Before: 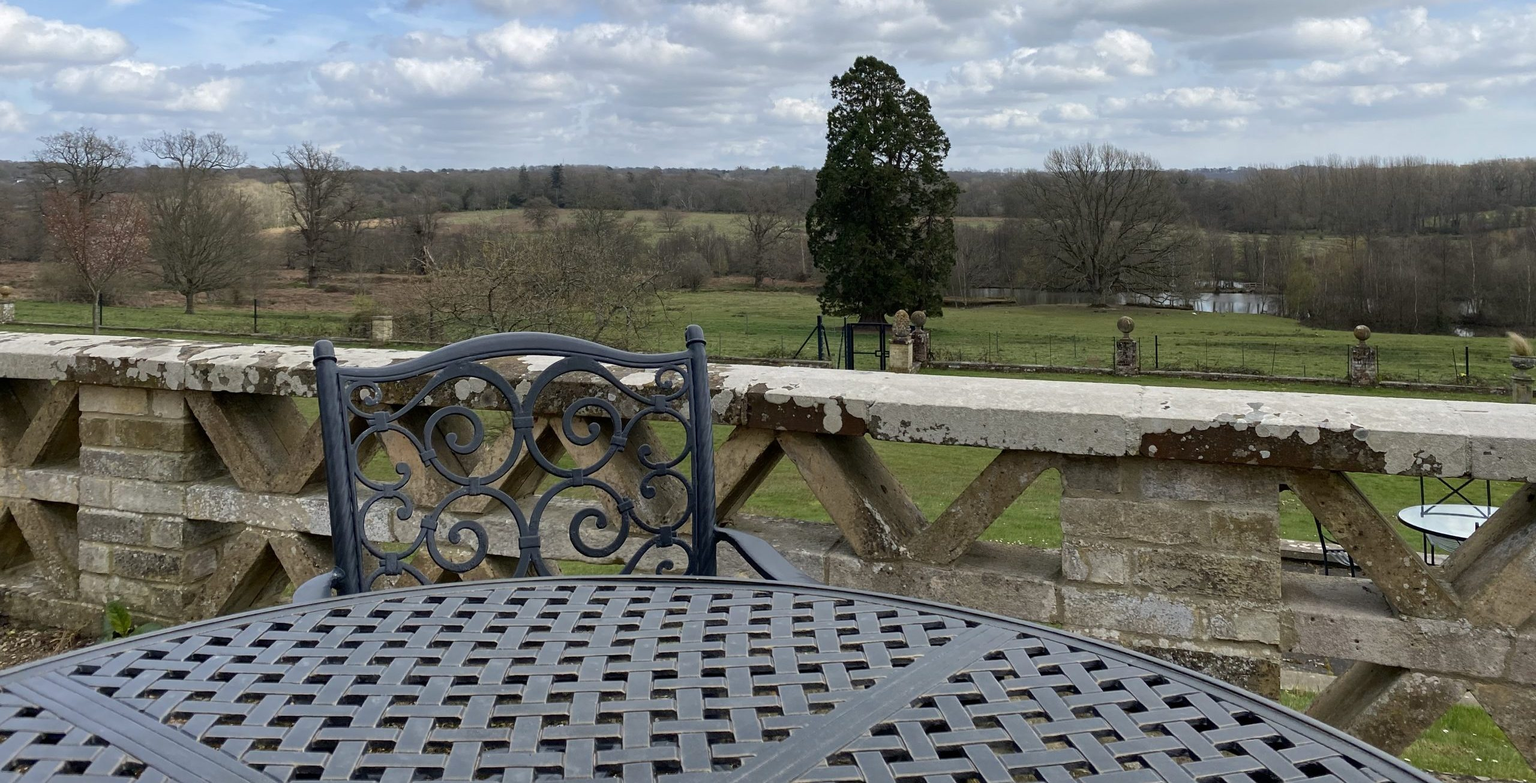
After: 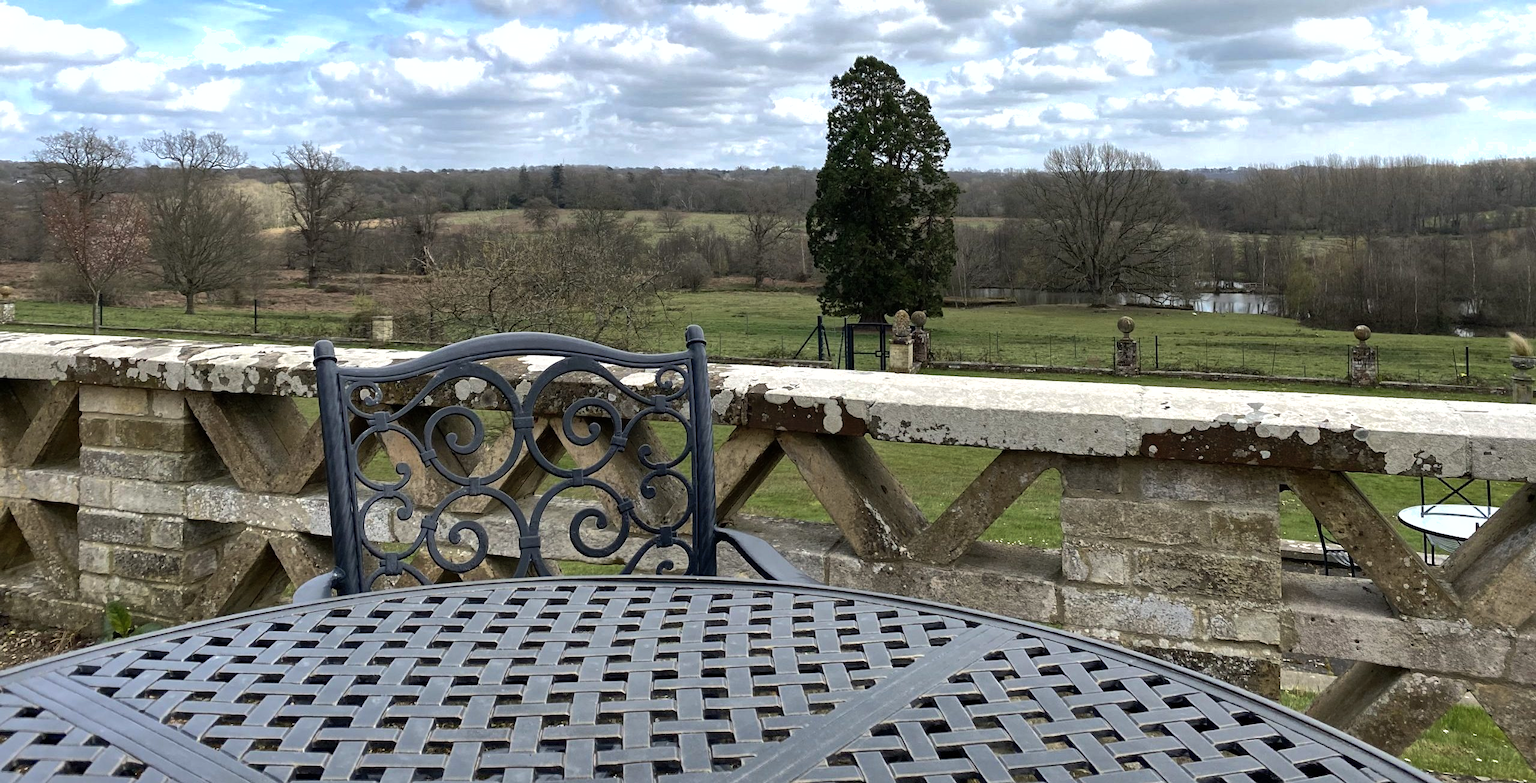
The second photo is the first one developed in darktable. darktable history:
shadows and highlights: on, module defaults
tone equalizer: -8 EV -0.75 EV, -7 EV -0.7 EV, -6 EV -0.6 EV, -5 EV -0.4 EV, -3 EV 0.4 EV, -2 EV 0.6 EV, -1 EV 0.7 EV, +0 EV 0.75 EV, edges refinement/feathering 500, mask exposure compensation -1.57 EV, preserve details no
